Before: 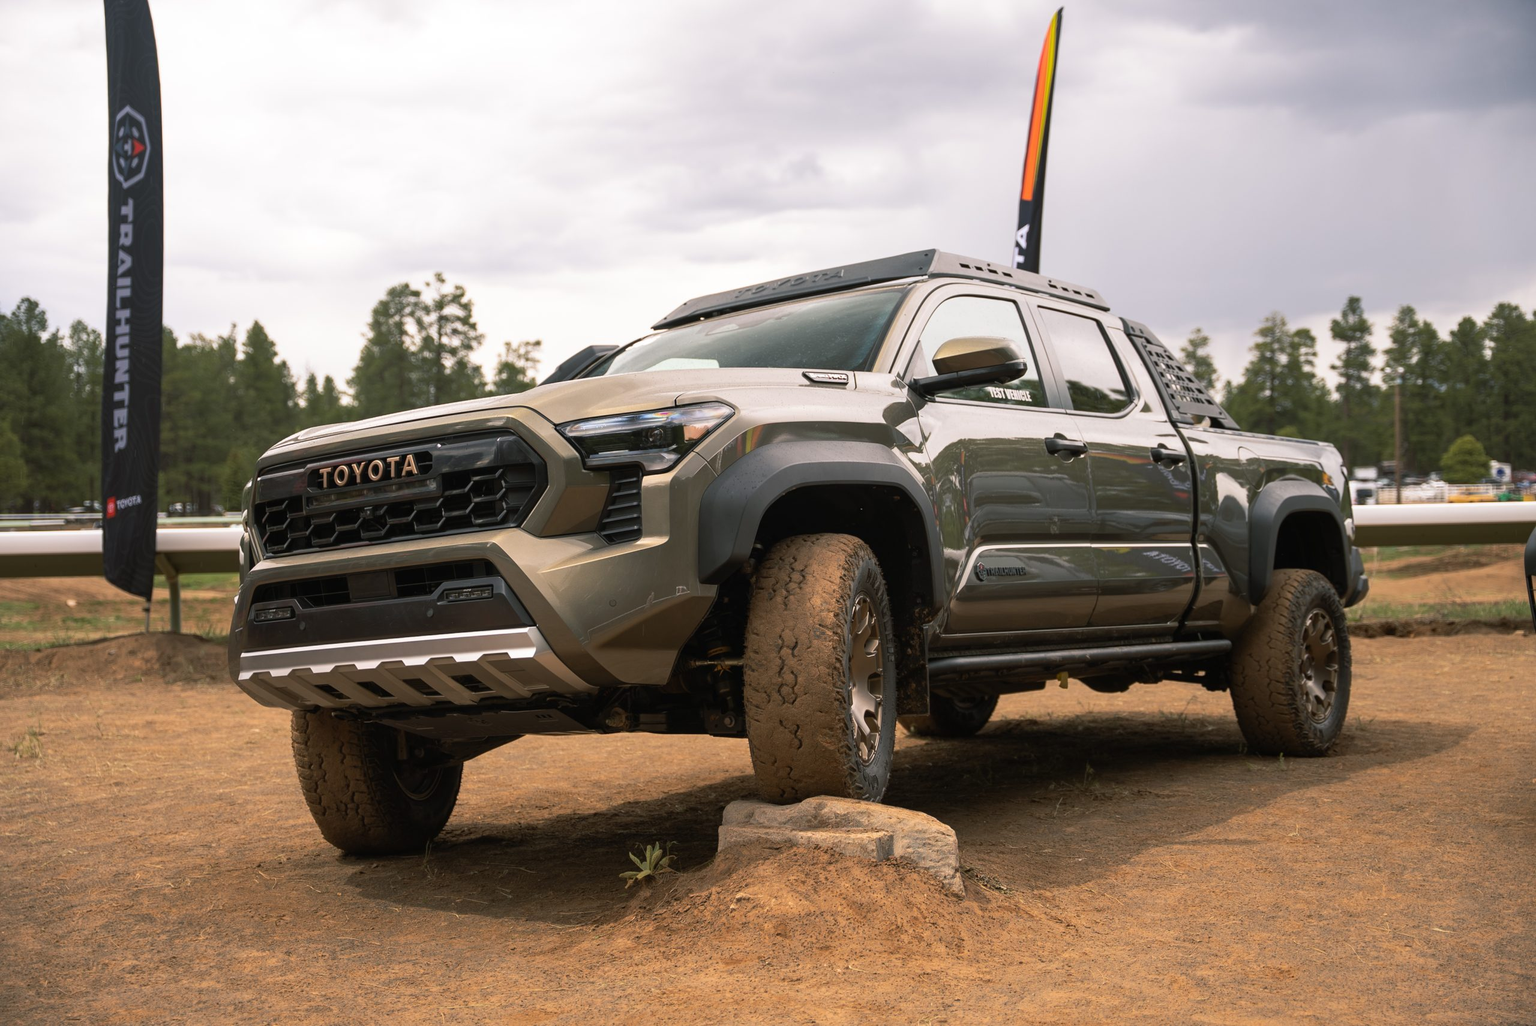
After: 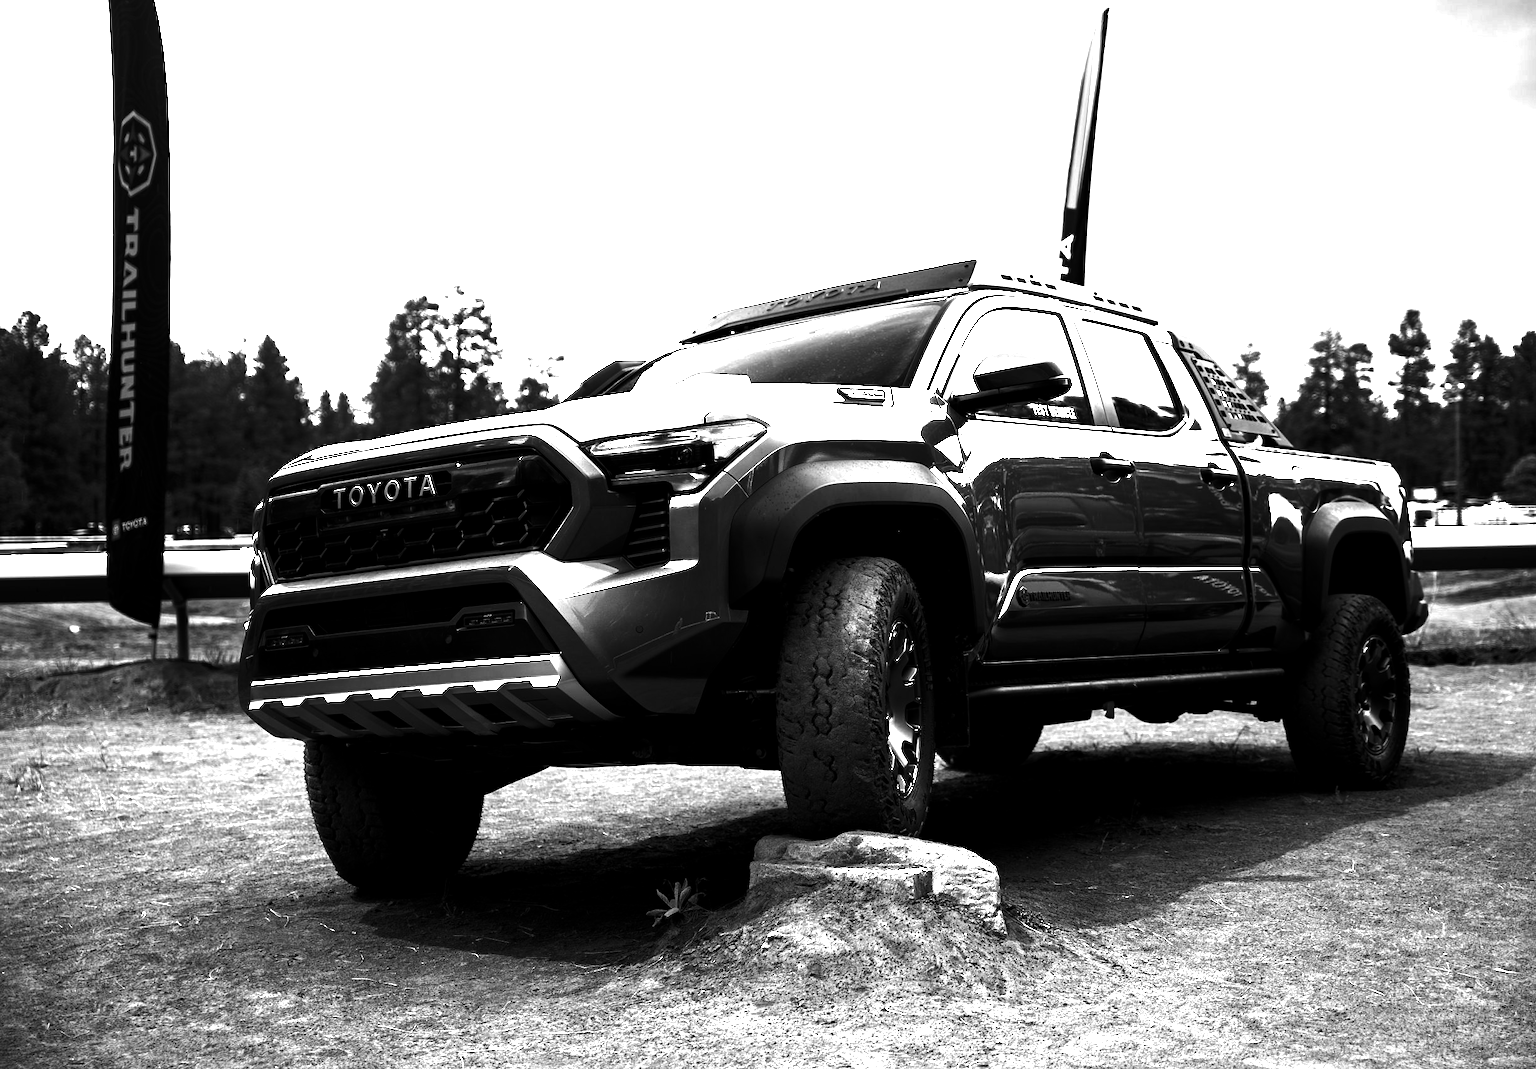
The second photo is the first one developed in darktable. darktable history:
exposure: black level correction 0.009, exposure 1.425 EV, compensate highlight preservation false
crop: right 4.126%, bottom 0.031%
contrast brightness saturation: contrast 0.02, brightness -1, saturation -1
